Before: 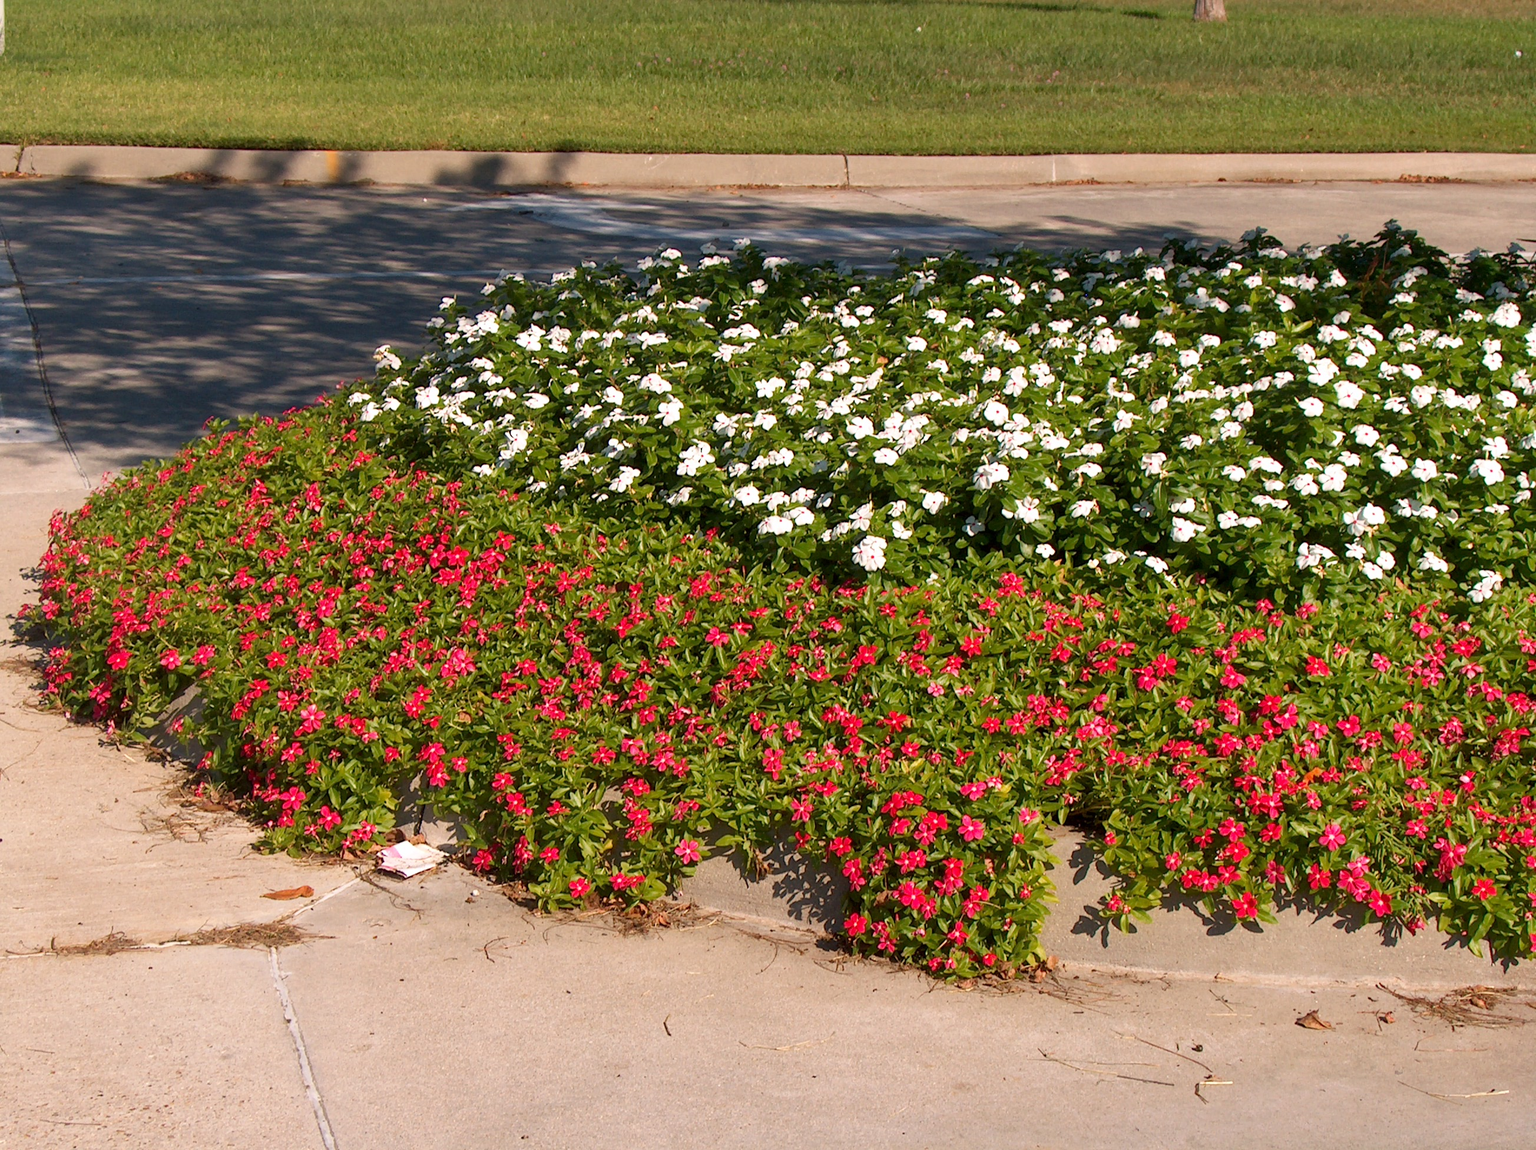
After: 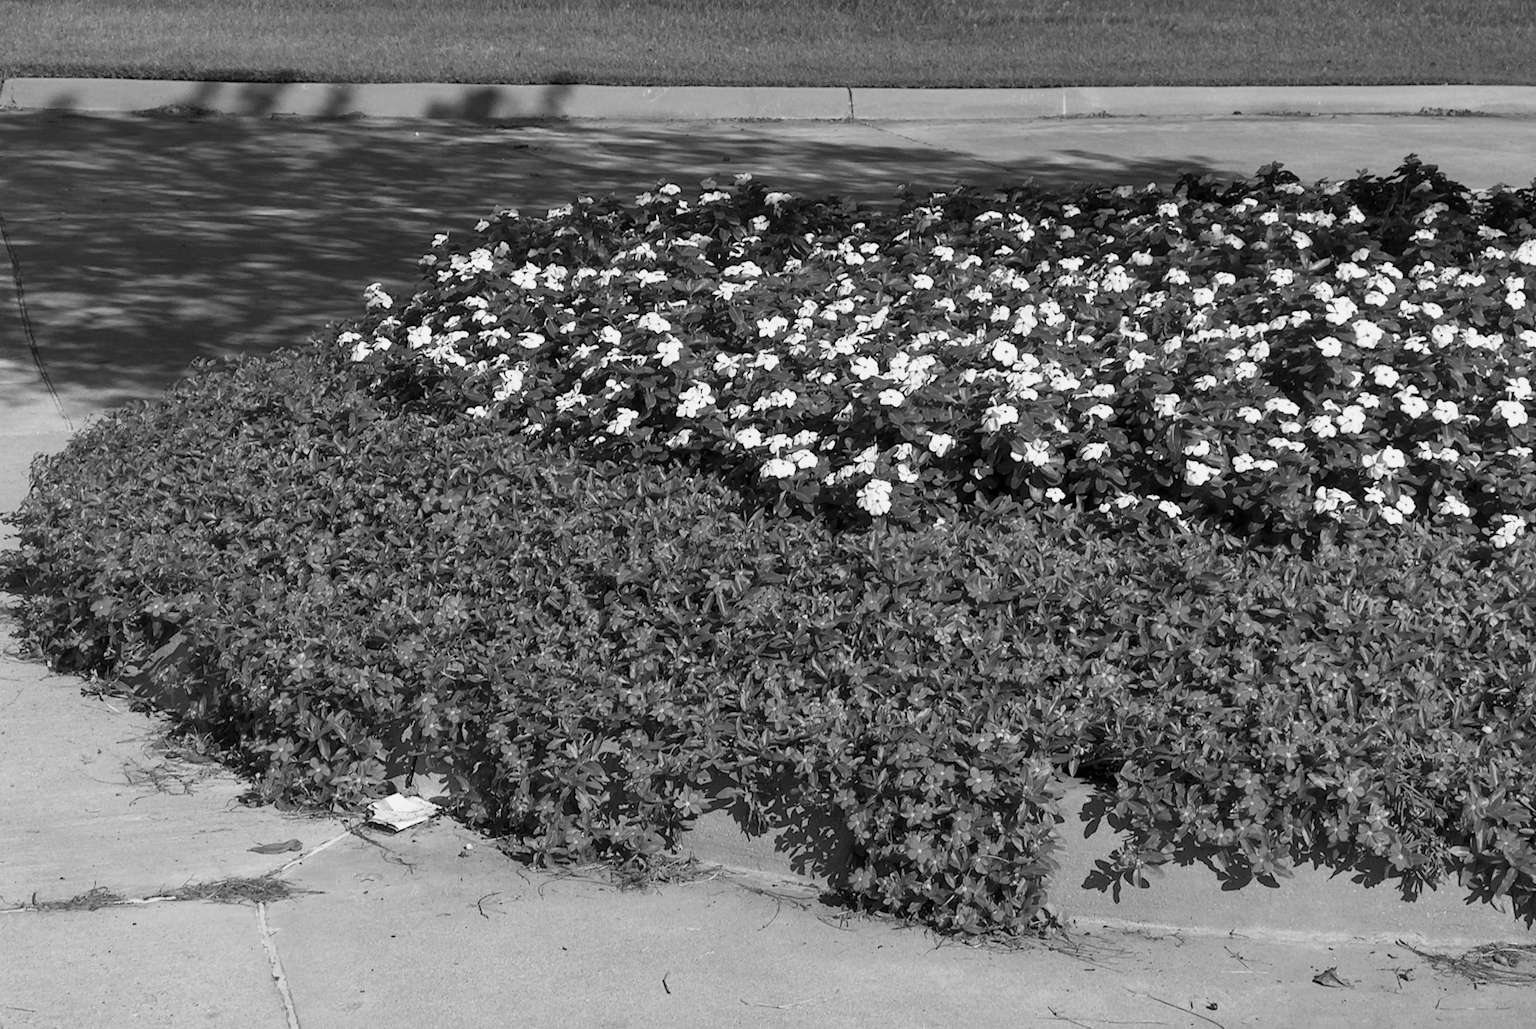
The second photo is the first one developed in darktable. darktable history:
color calibration: output gray [0.267, 0.423, 0.261, 0], illuminant same as pipeline (D50), adaptation XYZ, x 0.346, y 0.358, temperature 5002.86 K
crop: left 1.331%, top 6.127%, right 1.49%, bottom 6.846%
